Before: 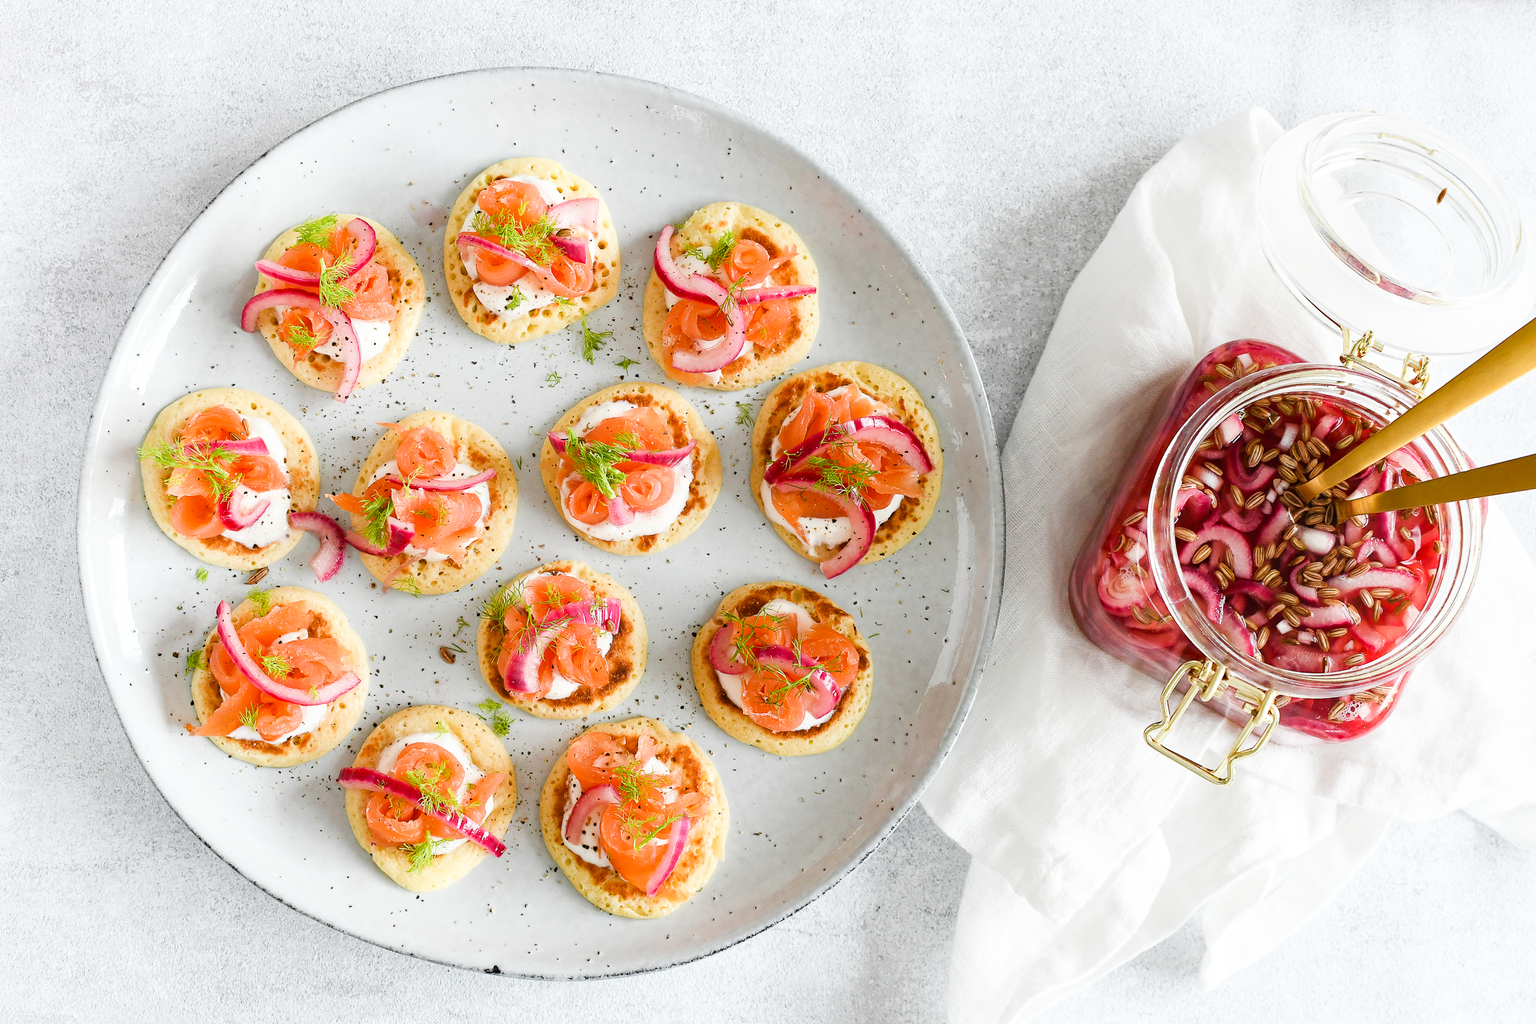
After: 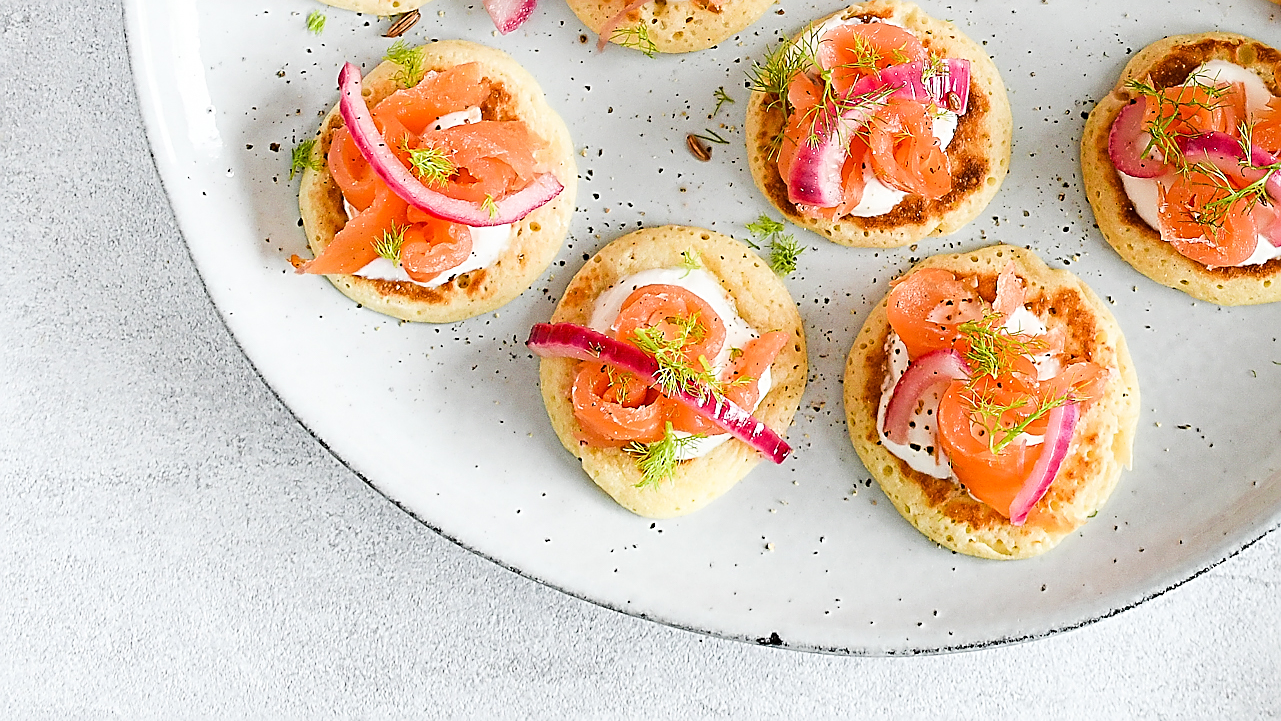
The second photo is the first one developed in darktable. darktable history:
crop and rotate: top 54.778%, right 46.61%, bottom 0.159%
tone equalizer: on, module defaults
sharpen: amount 1
